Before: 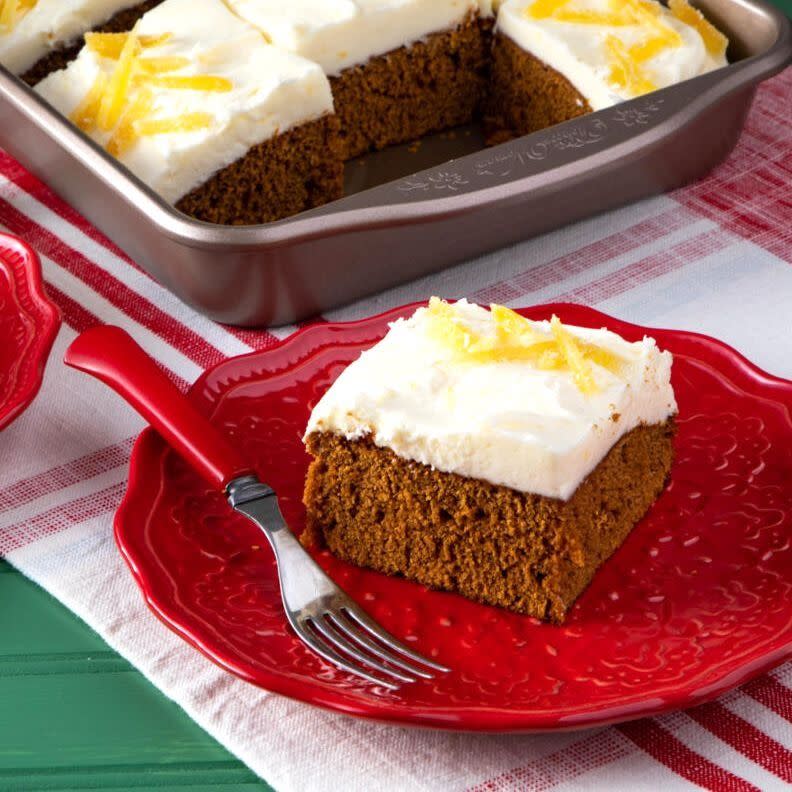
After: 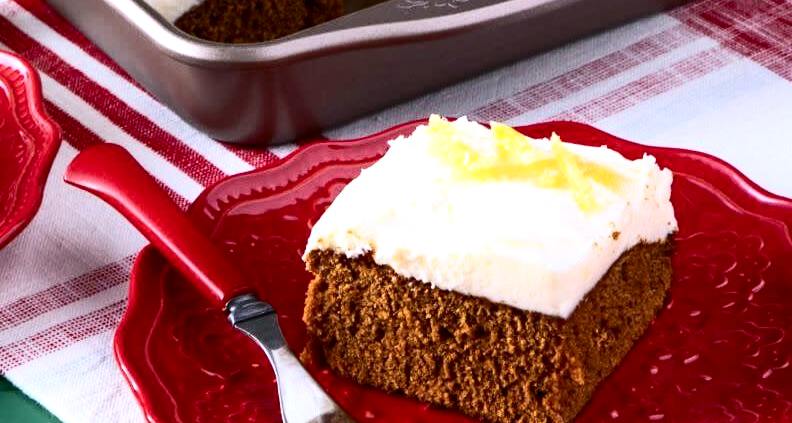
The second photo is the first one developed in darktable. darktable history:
color calibration: illuminant as shot in camera, x 0.358, y 0.373, temperature 4628.91 K
contrast brightness saturation: contrast 0.28
crop and rotate: top 23.043%, bottom 23.437%
exposure: exposure 0.2 EV, compensate highlight preservation false
